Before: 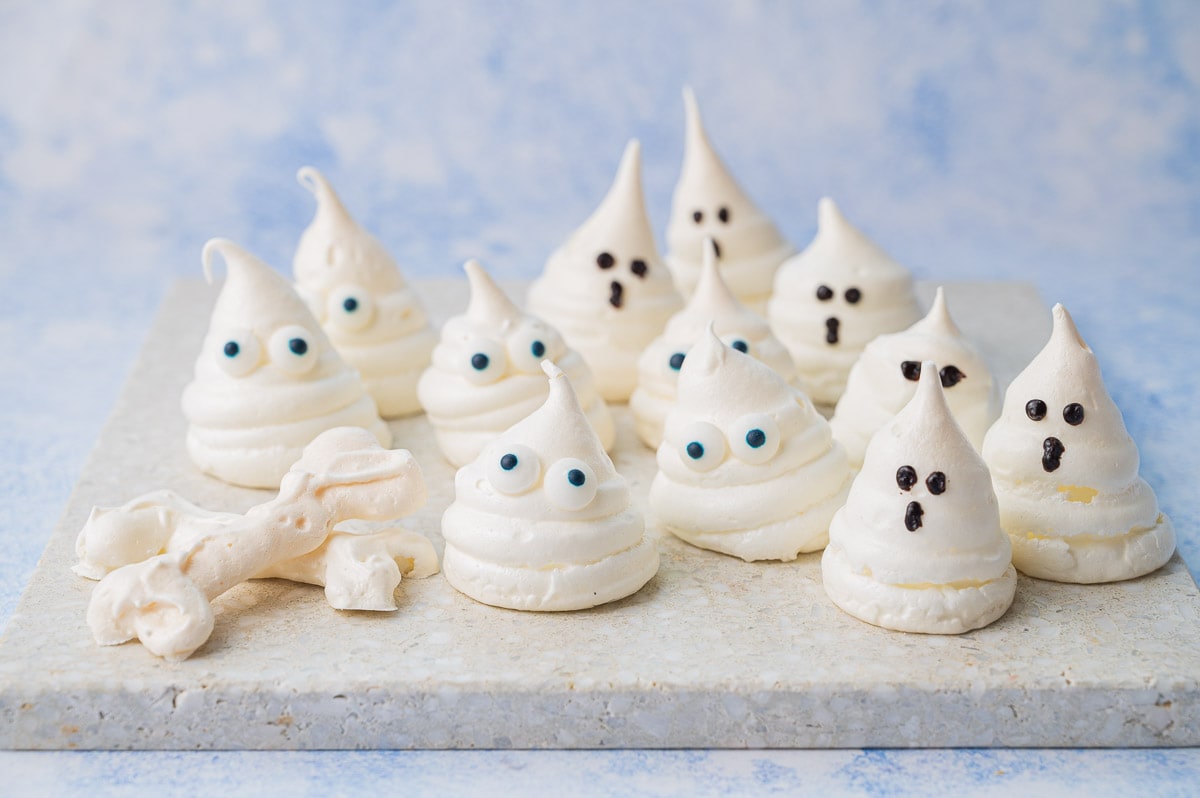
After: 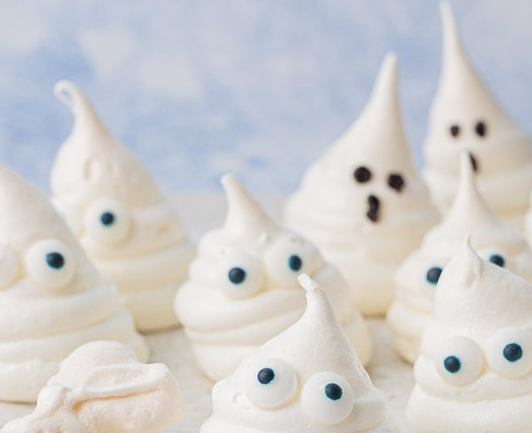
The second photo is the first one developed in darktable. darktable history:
color correction: highlights b* 0.031, saturation 0.814
crop: left 20.284%, top 10.818%, right 35.359%, bottom 34.885%
